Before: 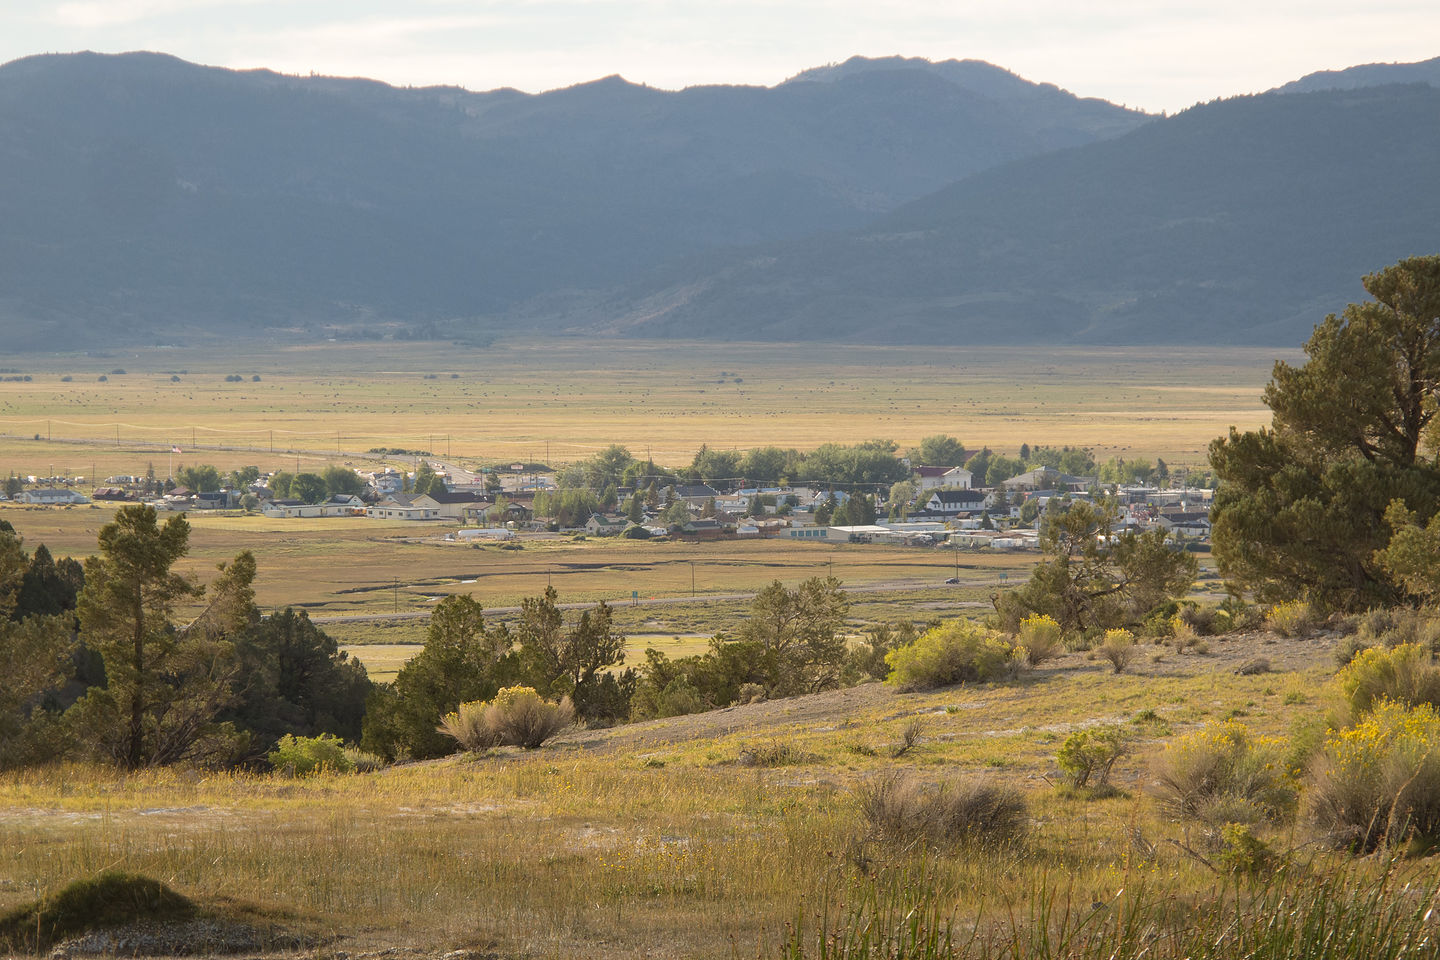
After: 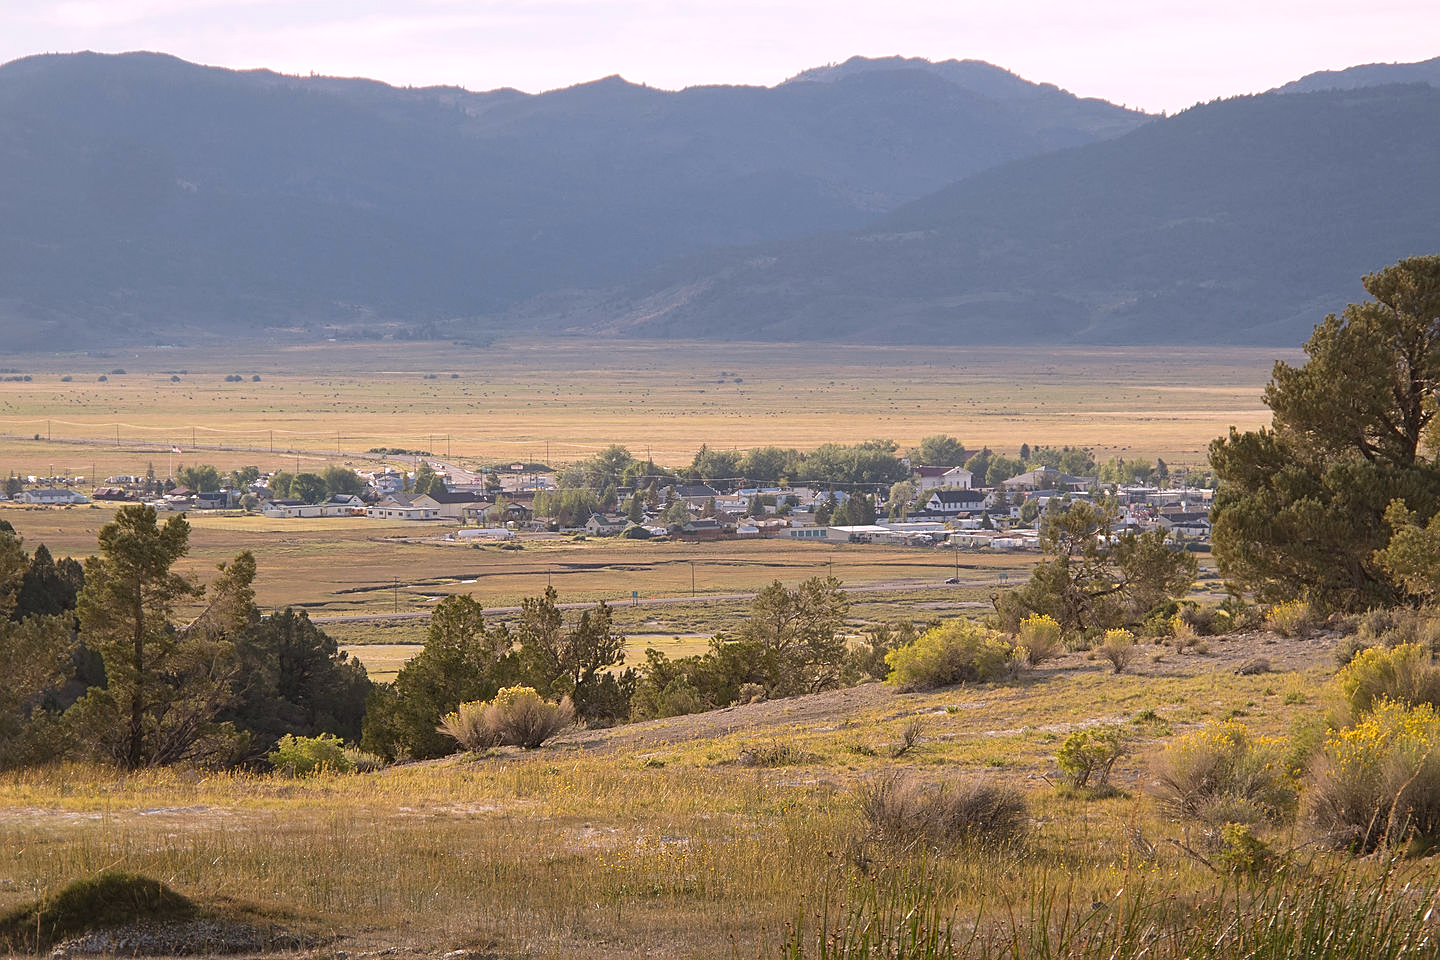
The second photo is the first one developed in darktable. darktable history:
sharpen: on, module defaults
white balance: red 1.05, blue 1.072
